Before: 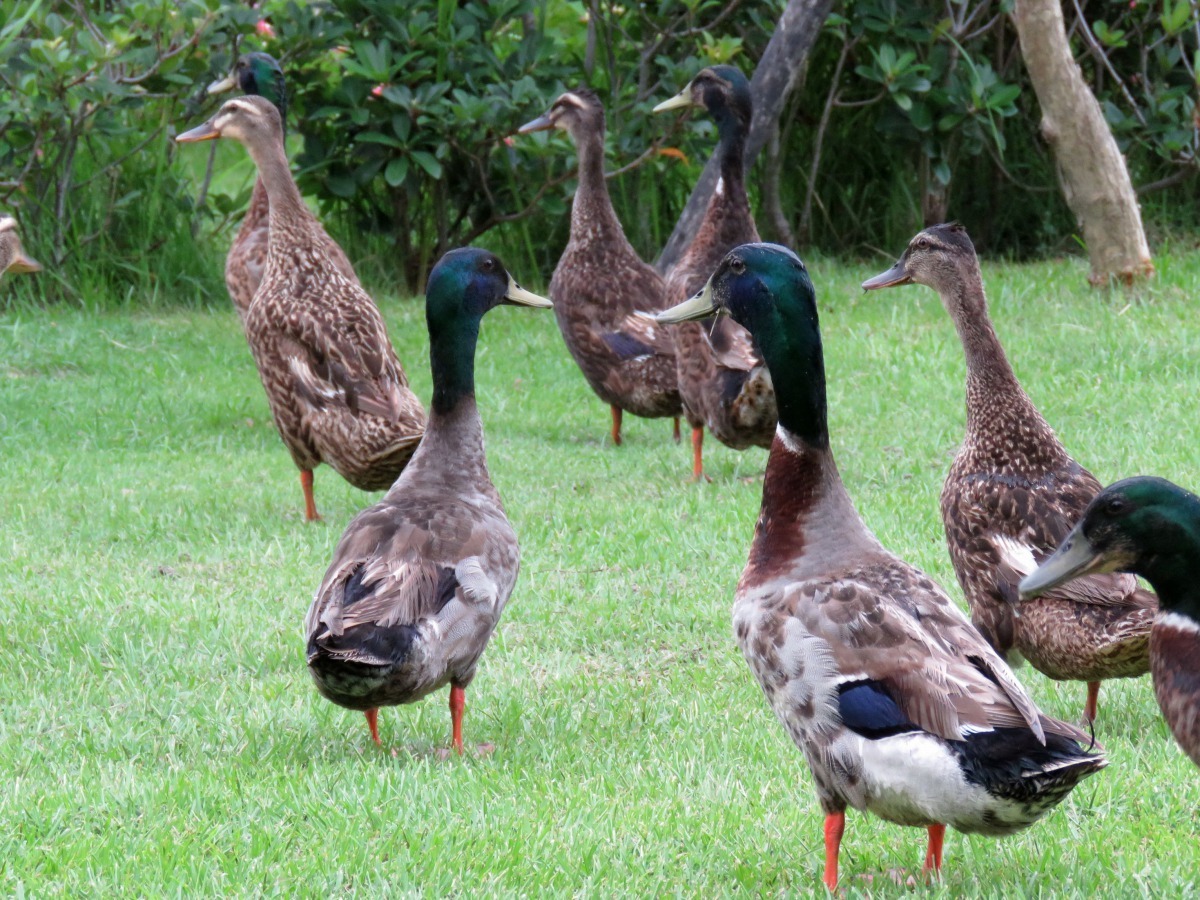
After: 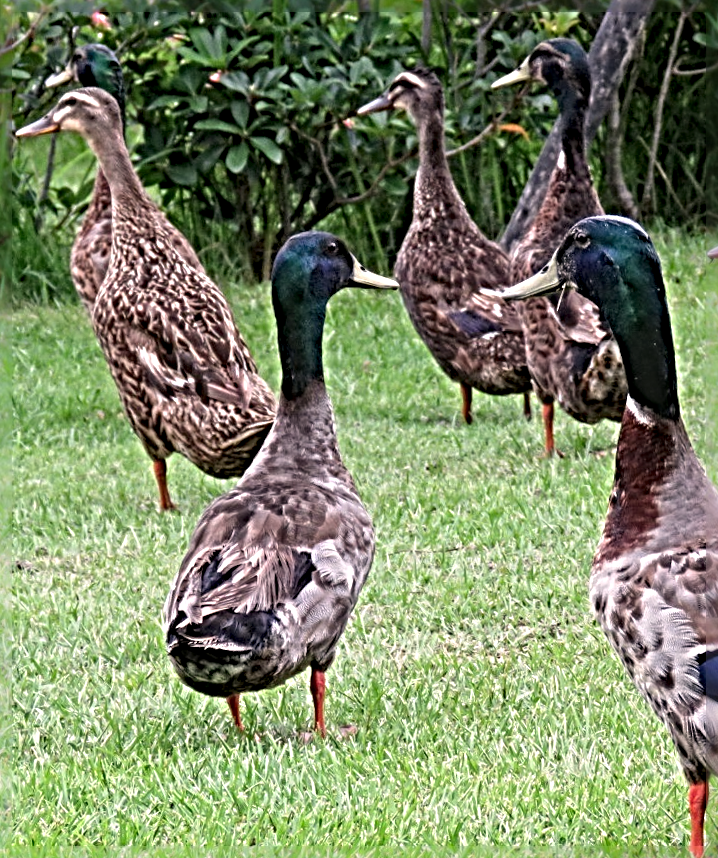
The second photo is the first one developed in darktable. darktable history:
crop: left 10.644%, right 26.528%
sharpen: radius 6.3, amount 1.8, threshold 0
local contrast: detail 110%
rotate and perspective: rotation -2.12°, lens shift (vertical) 0.009, lens shift (horizontal) -0.008, automatic cropping original format, crop left 0.036, crop right 0.964, crop top 0.05, crop bottom 0.959
color correction: highlights a* 5.81, highlights b* 4.84
